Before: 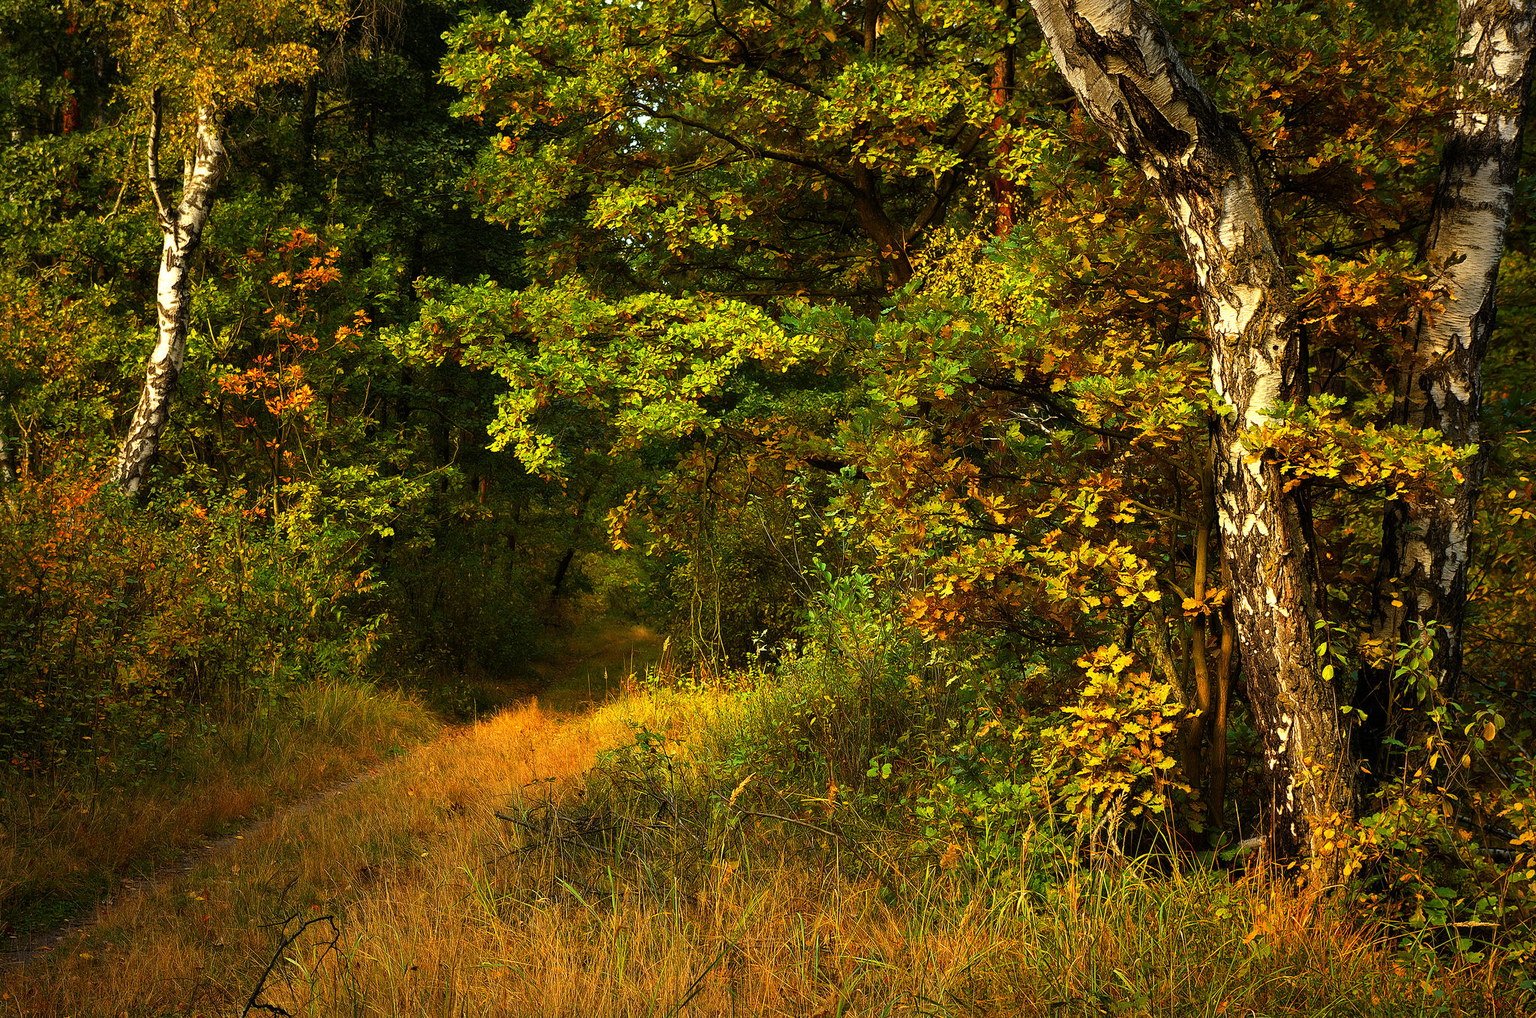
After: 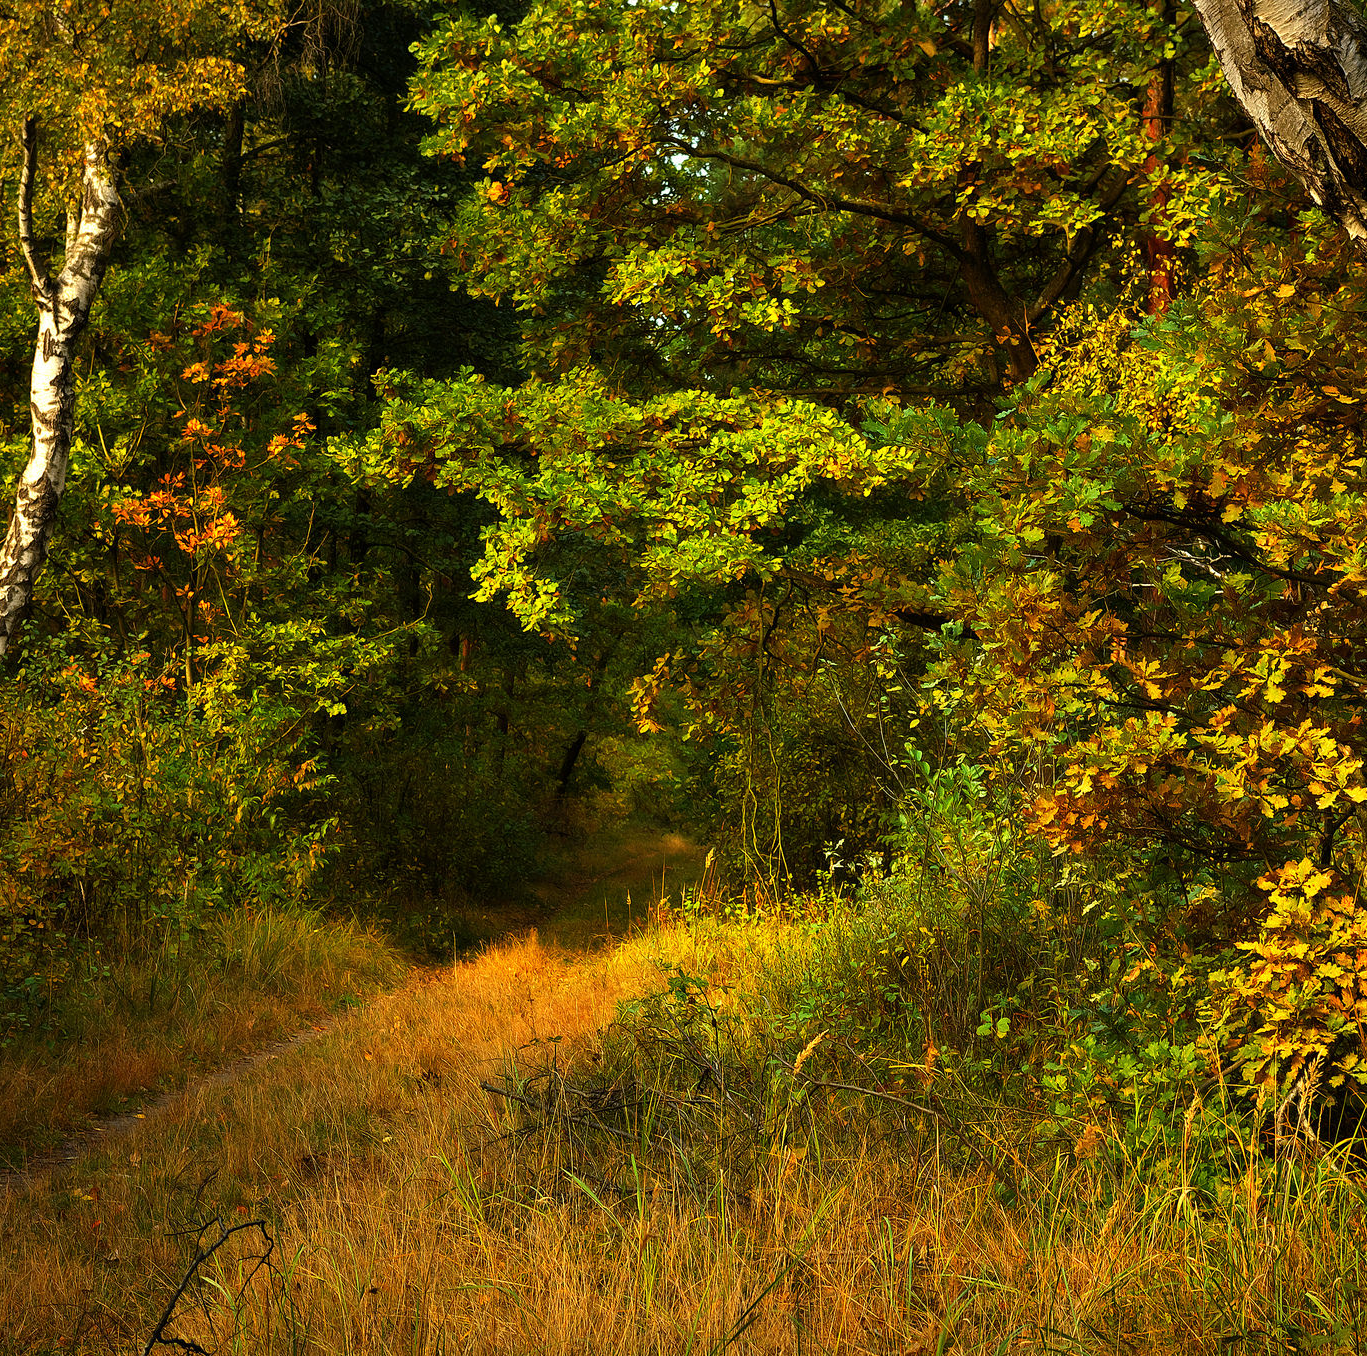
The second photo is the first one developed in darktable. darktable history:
crop and rotate: left 8.788%, right 24.44%
